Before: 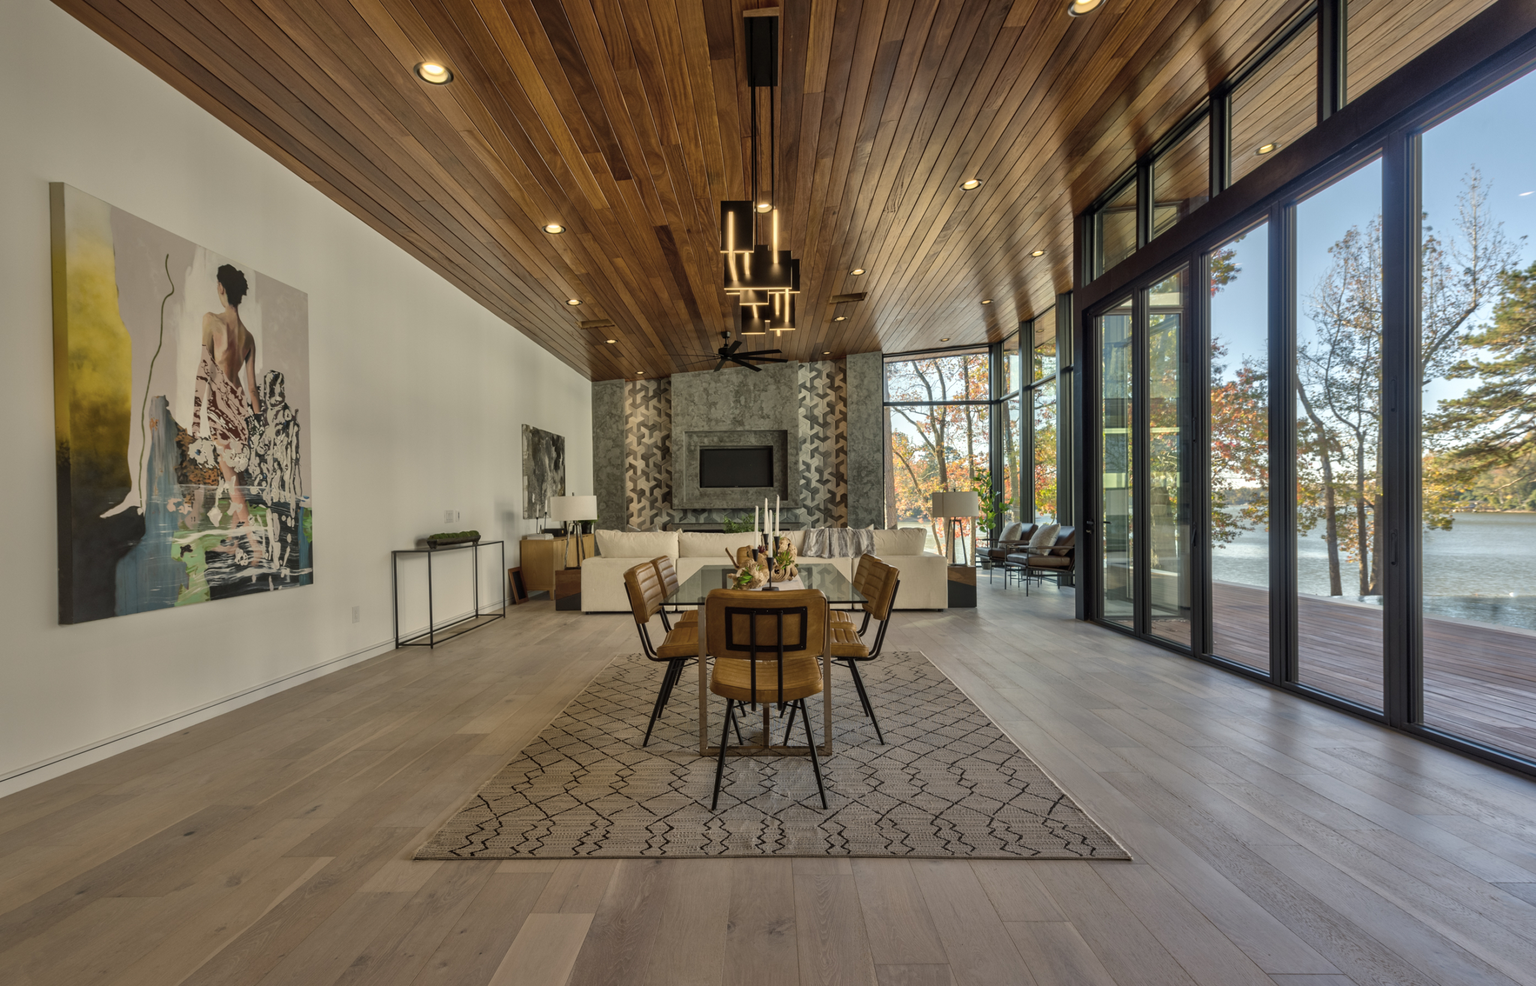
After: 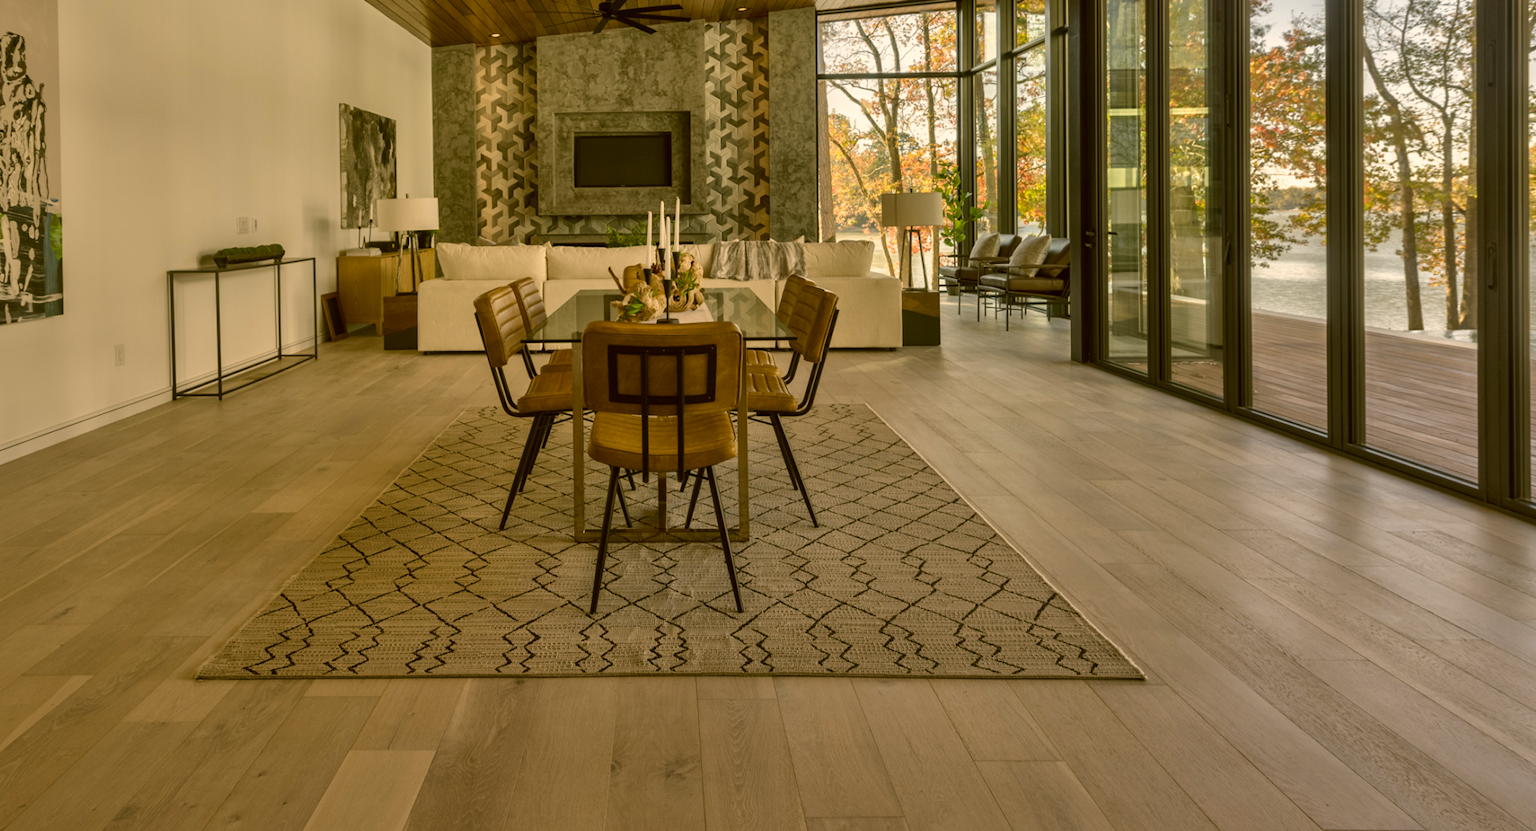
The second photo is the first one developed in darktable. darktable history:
color correction: highlights a* 8.98, highlights b* 15.09, shadows a* -0.49, shadows b* 26.52
crop and rotate: left 17.299%, top 35.115%, right 7.015%, bottom 1.024%
